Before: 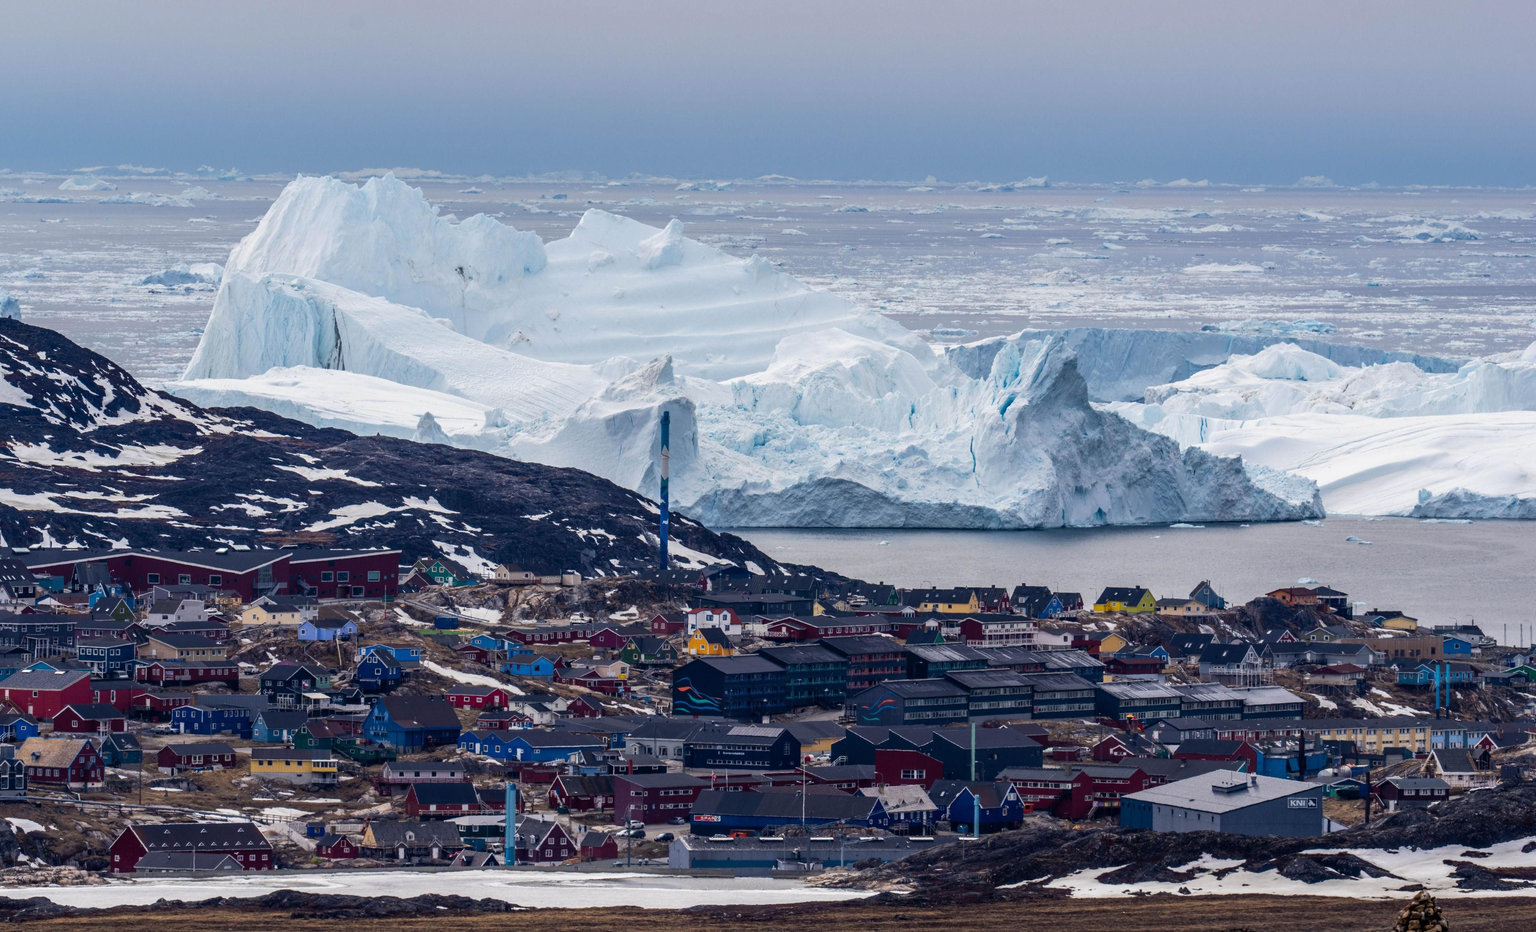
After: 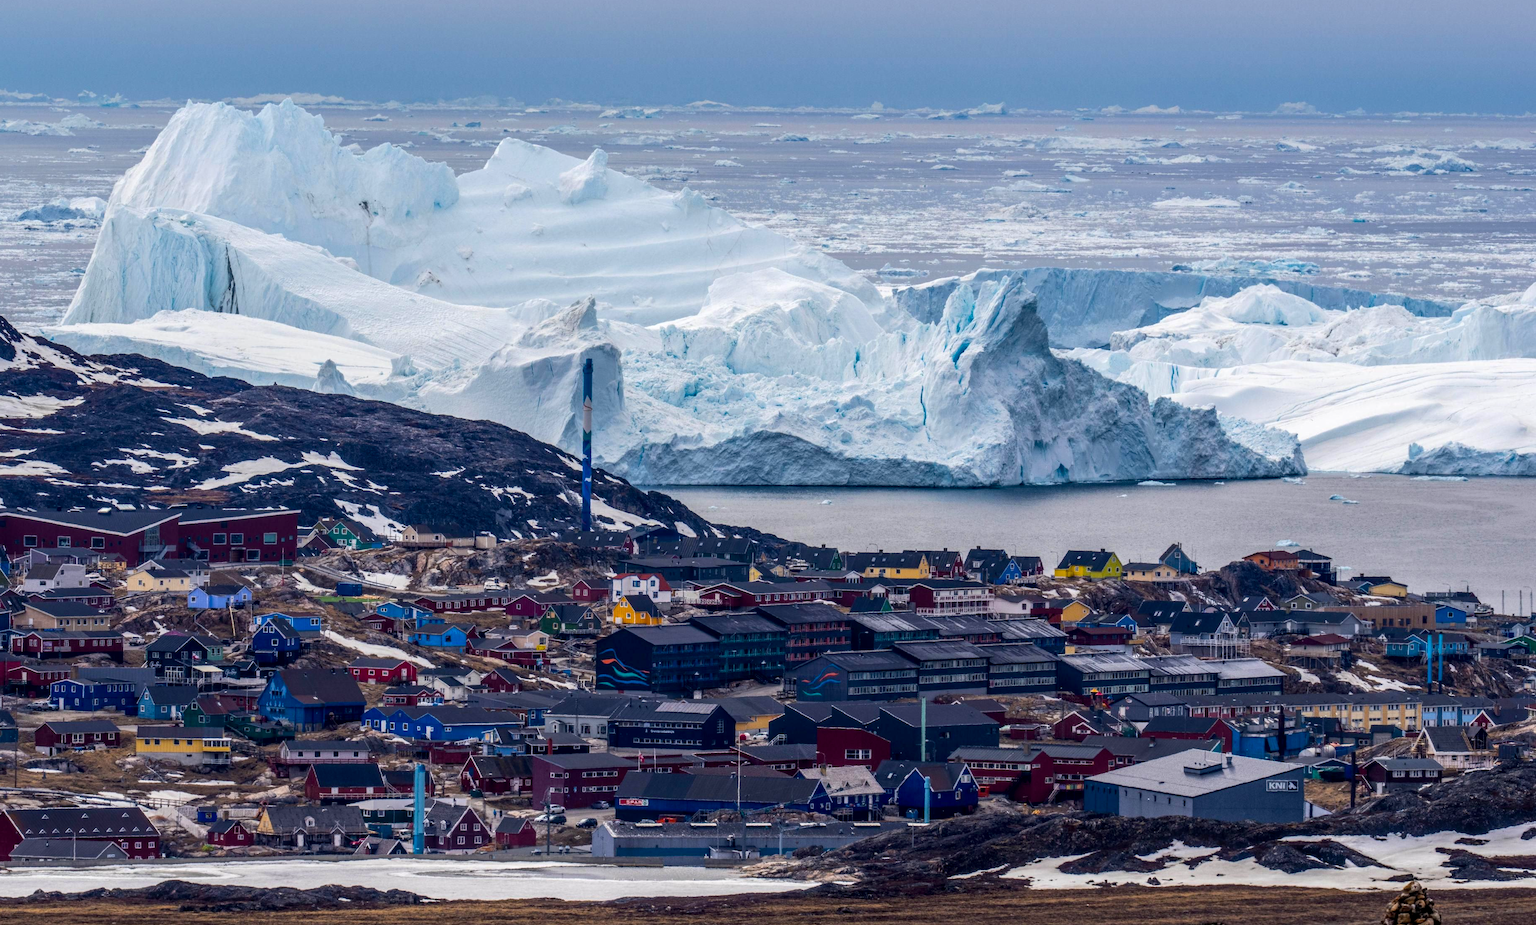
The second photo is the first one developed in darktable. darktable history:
color balance rgb: global offset › hue 171.74°, linear chroma grading › global chroma 15.053%, perceptual saturation grading › global saturation 9.807%
local contrast: on, module defaults
crop and rotate: left 8.206%, top 8.889%
